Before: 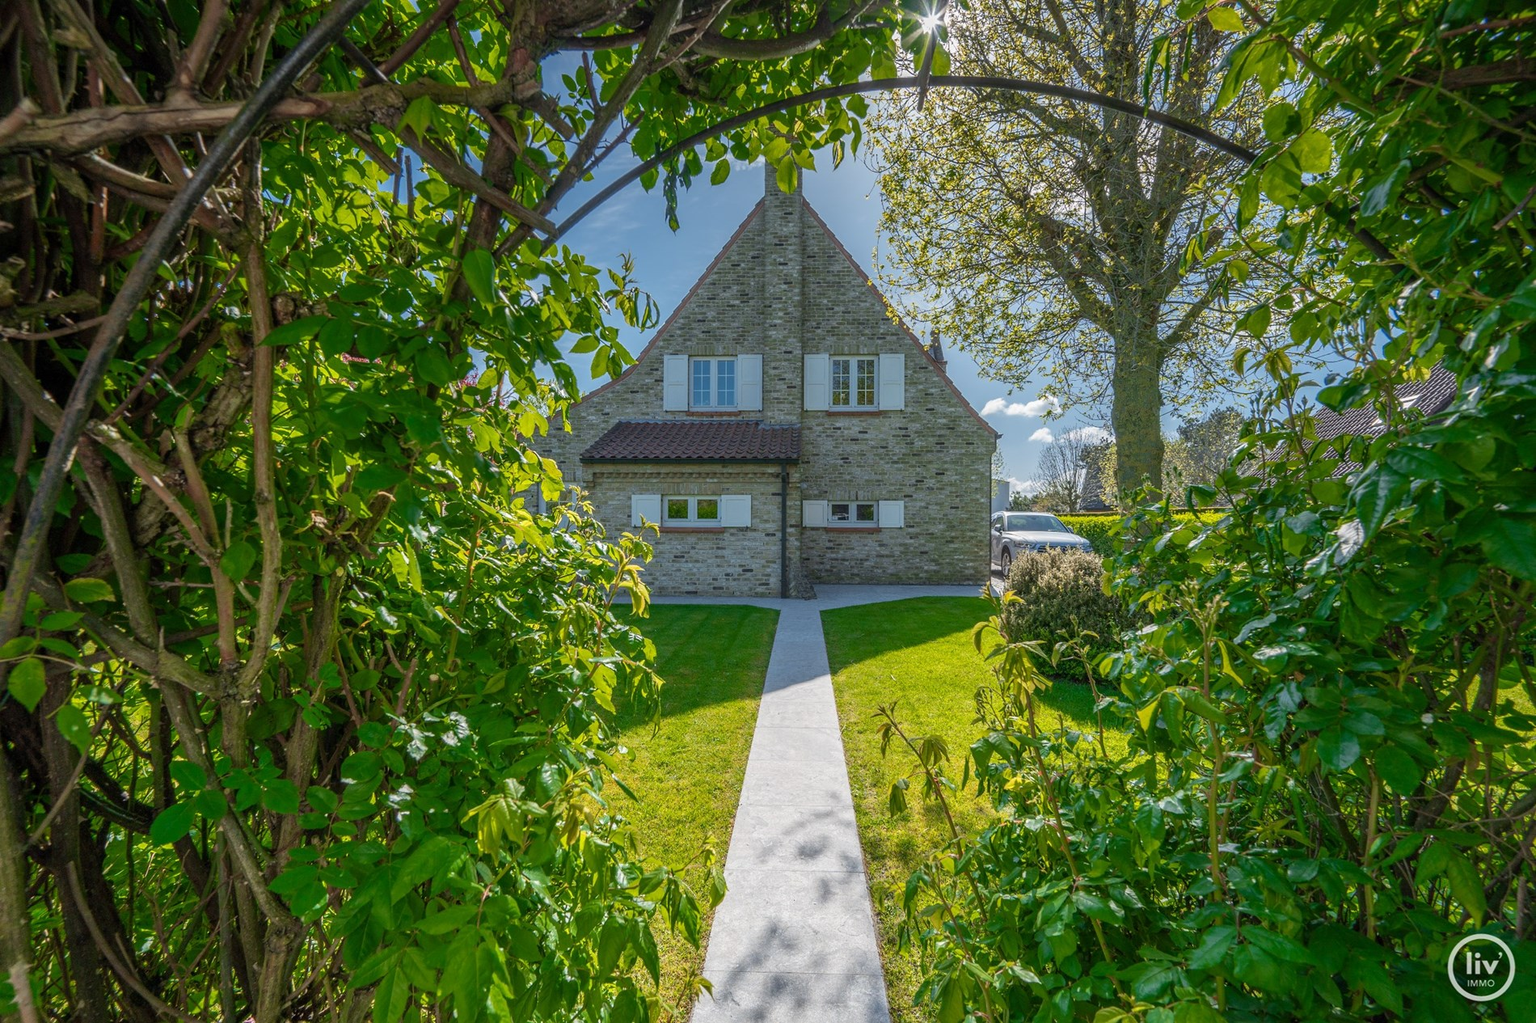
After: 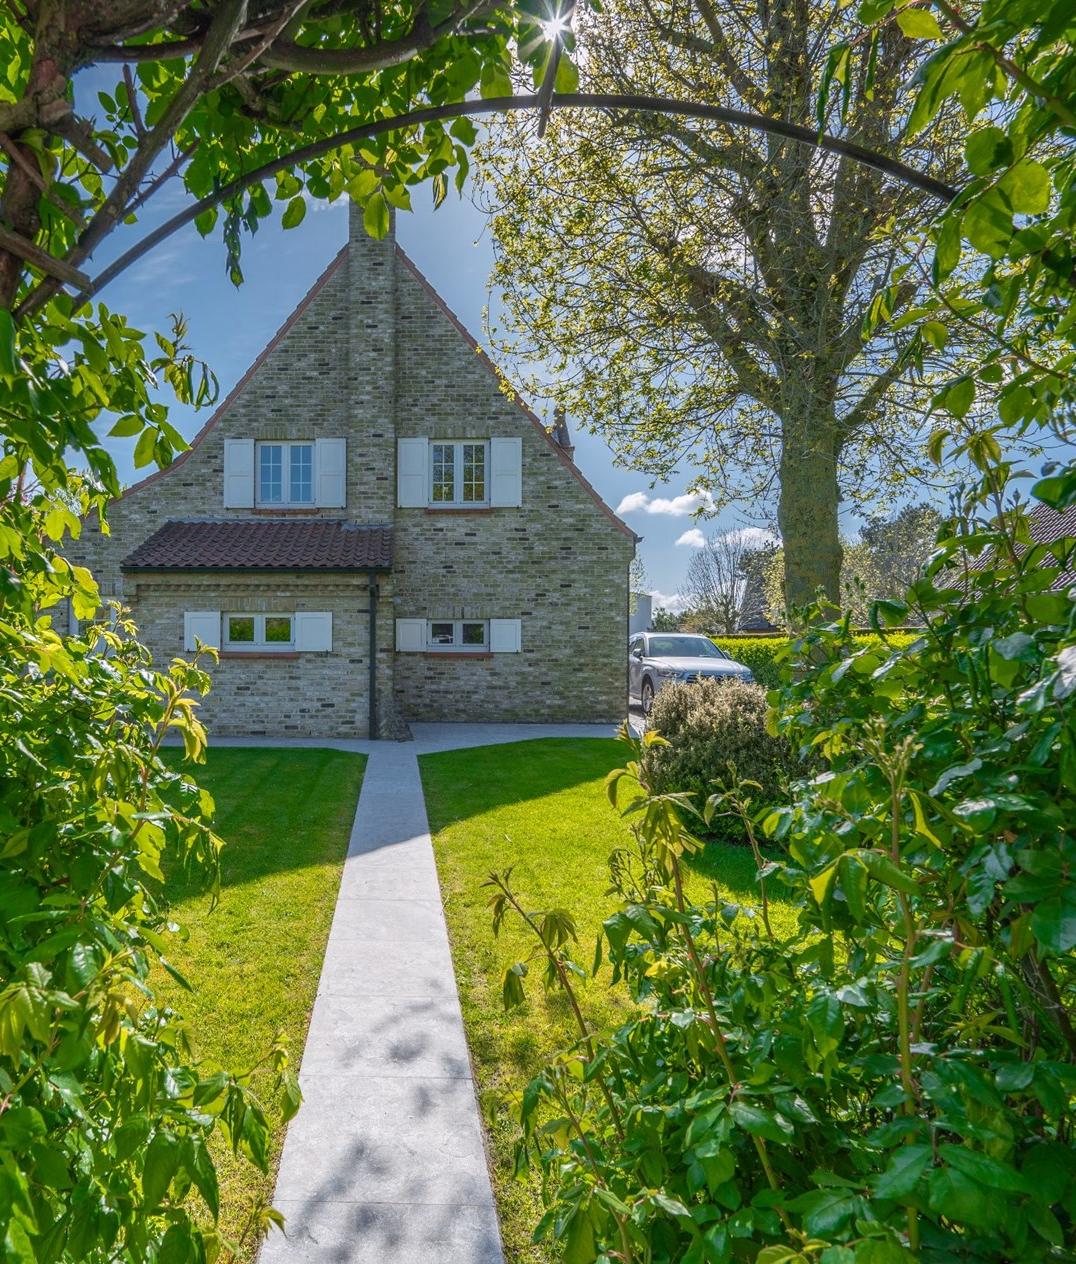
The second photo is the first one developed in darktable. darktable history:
crop: left 31.458%, top 0%, right 11.876%
white balance: red 1.004, blue 1.024
